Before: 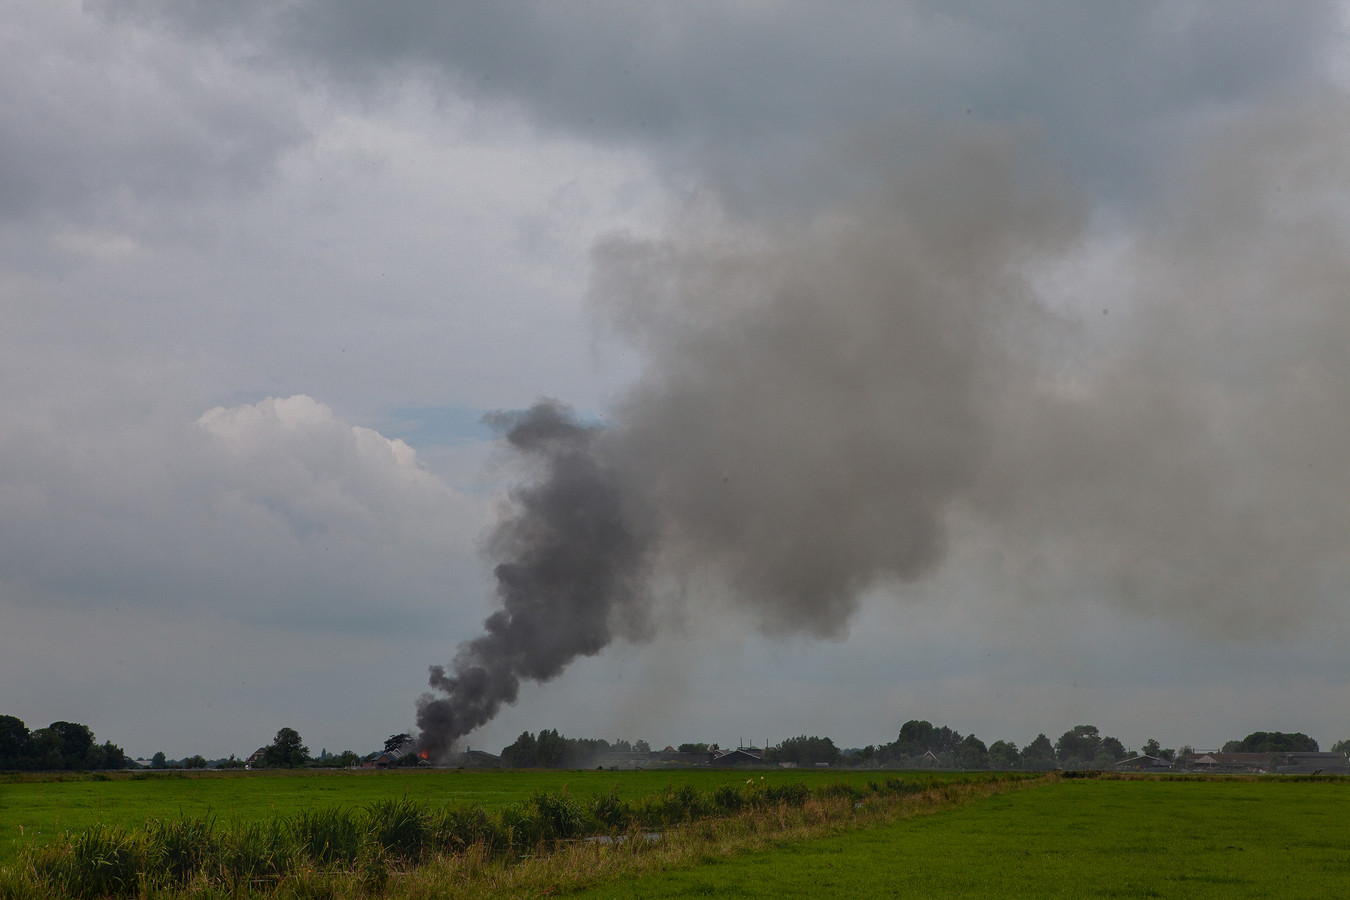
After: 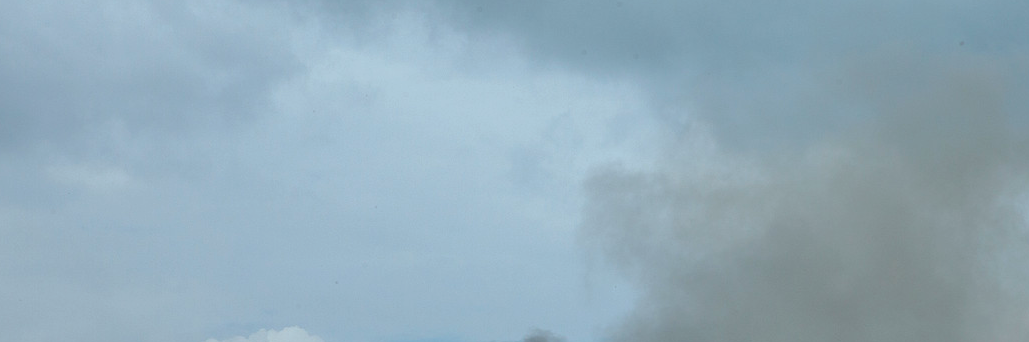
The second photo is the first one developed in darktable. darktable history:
crop: left 0.579%, top 7.627%, right 23.167%, bottom 54.275%
color correction: highlights a* -10.04, highlights b* -10.37
contrast brightness saturation: brightness 0.15
